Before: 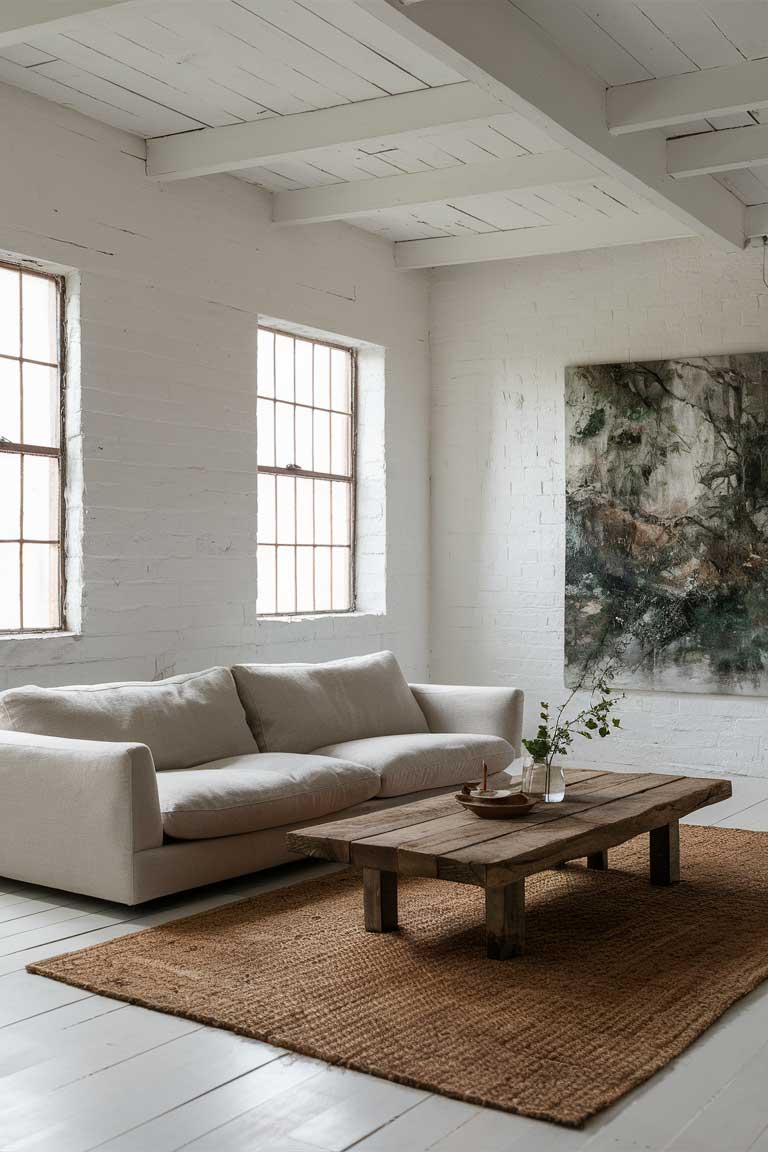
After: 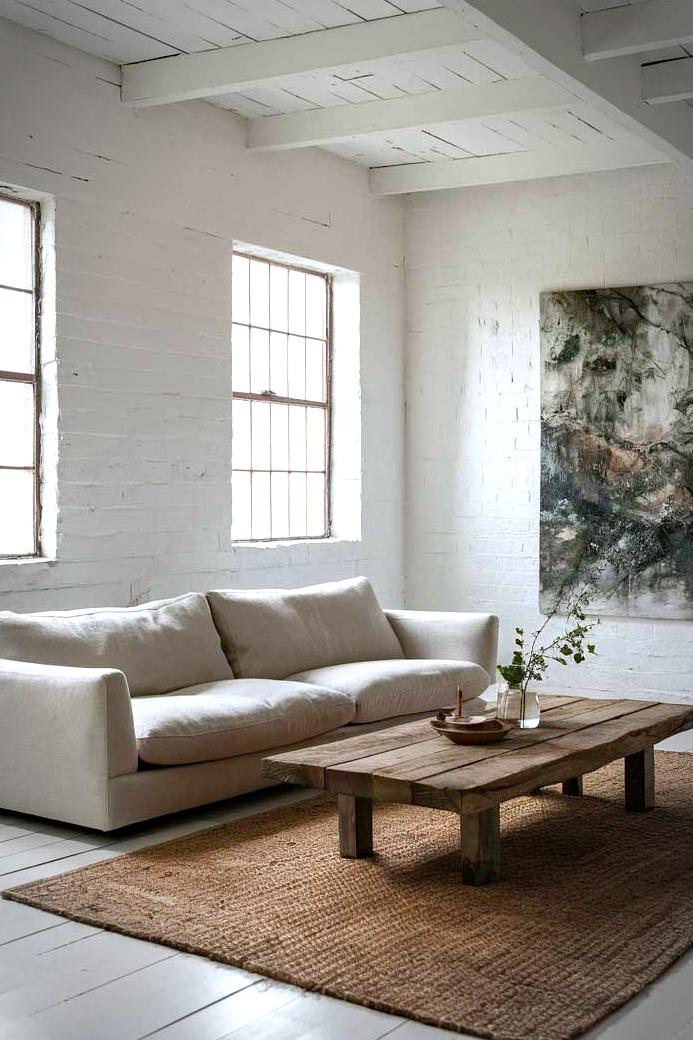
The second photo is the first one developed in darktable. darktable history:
exposure: exposure 0.6 EV, compensate highlight preservation false
vignetting: automatic ratio true
white balance: red 0.983, blue 1.036
crop: left 3.305%, top 6.436%, right 6.389%, bottom 3.258%
haze removal: compatibility mode true, adaptive false
